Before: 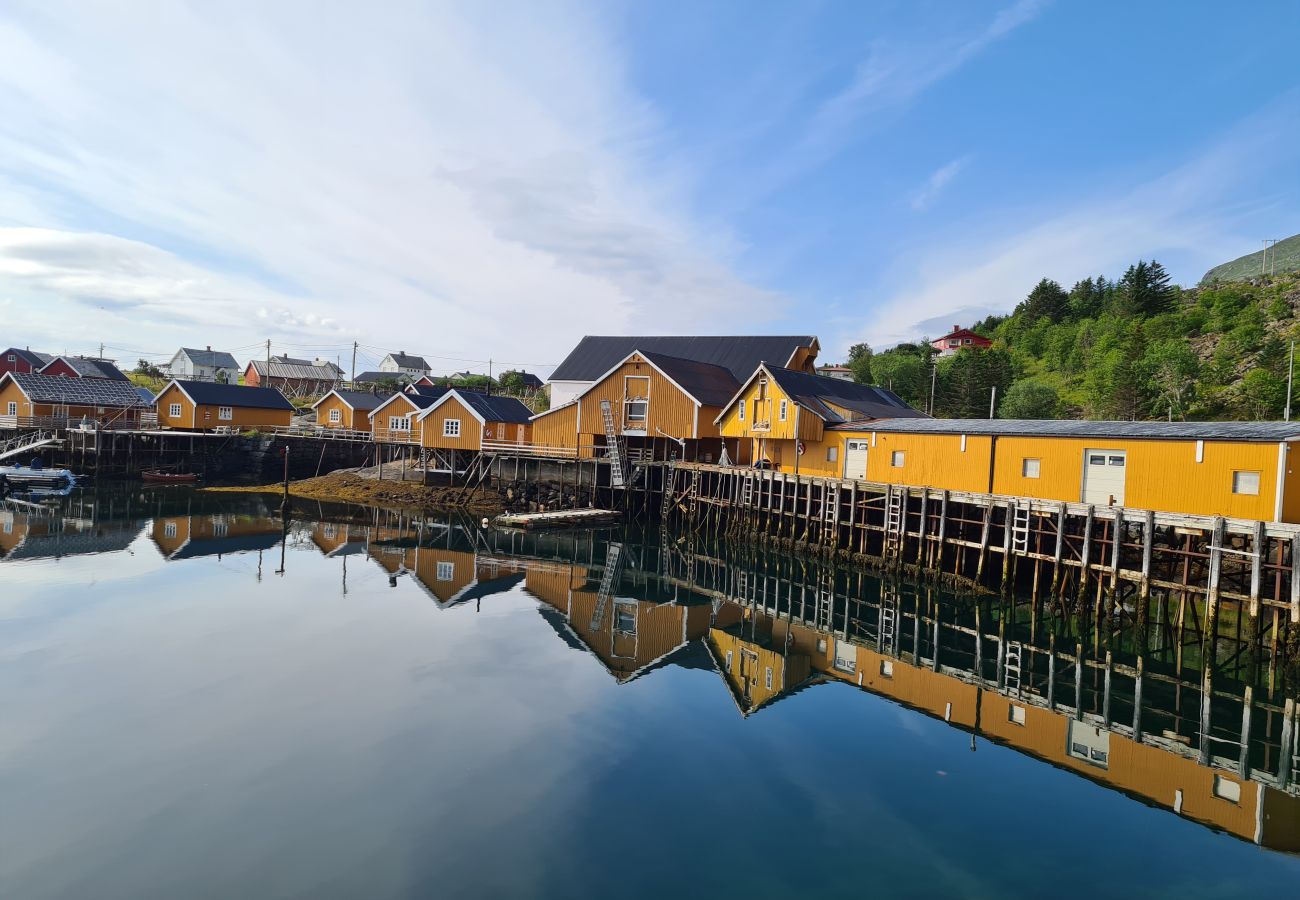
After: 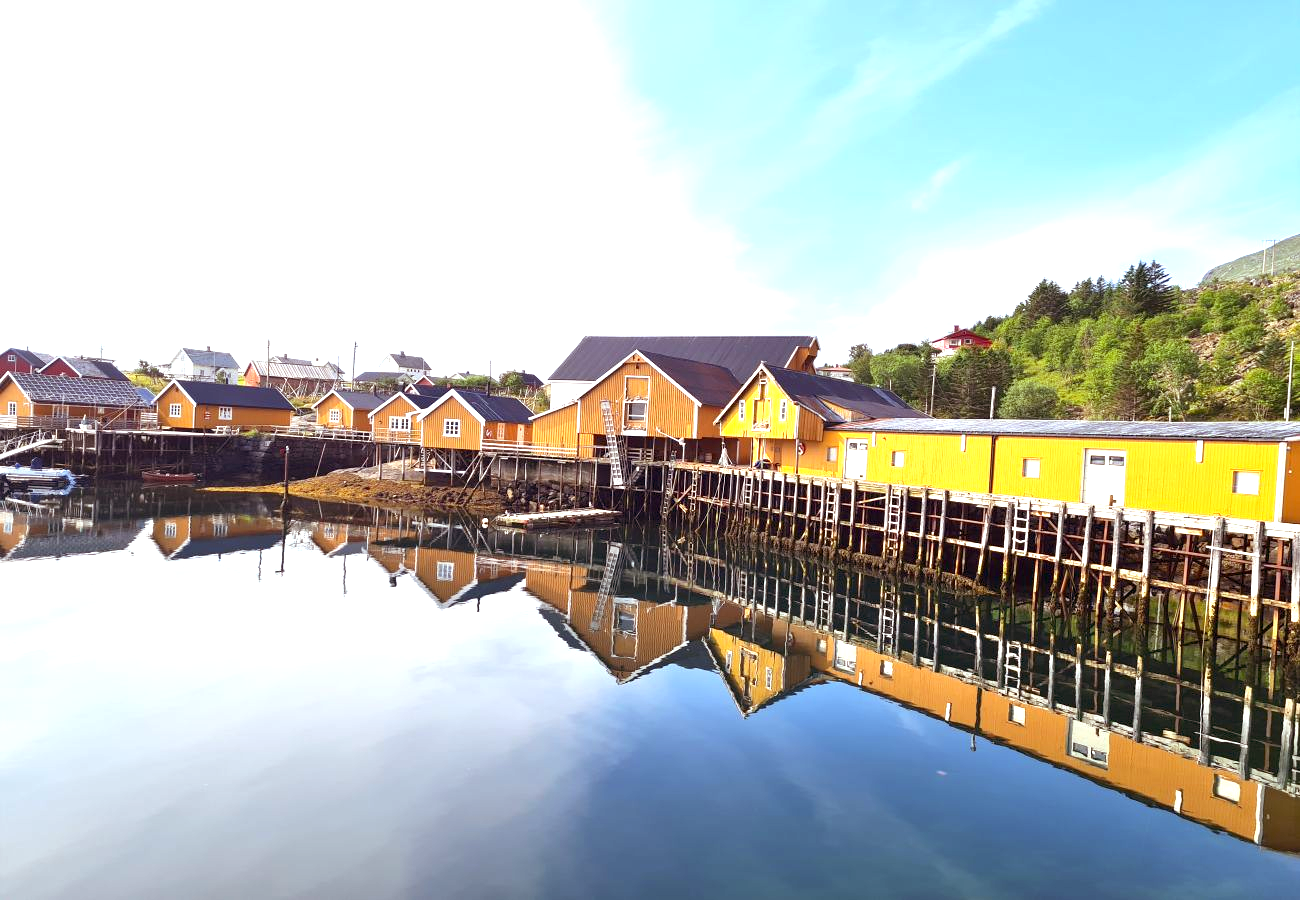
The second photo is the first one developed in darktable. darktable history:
rgb levels: mode RGB, independent channels, levels [[0, 0.474, 1], [0, 0.5, 1], [0, 0.5, 1]]
exposure: black level correction 0.001, exposure 1.398 EV, compensate exposure bias true, compensate highlight preservation false
